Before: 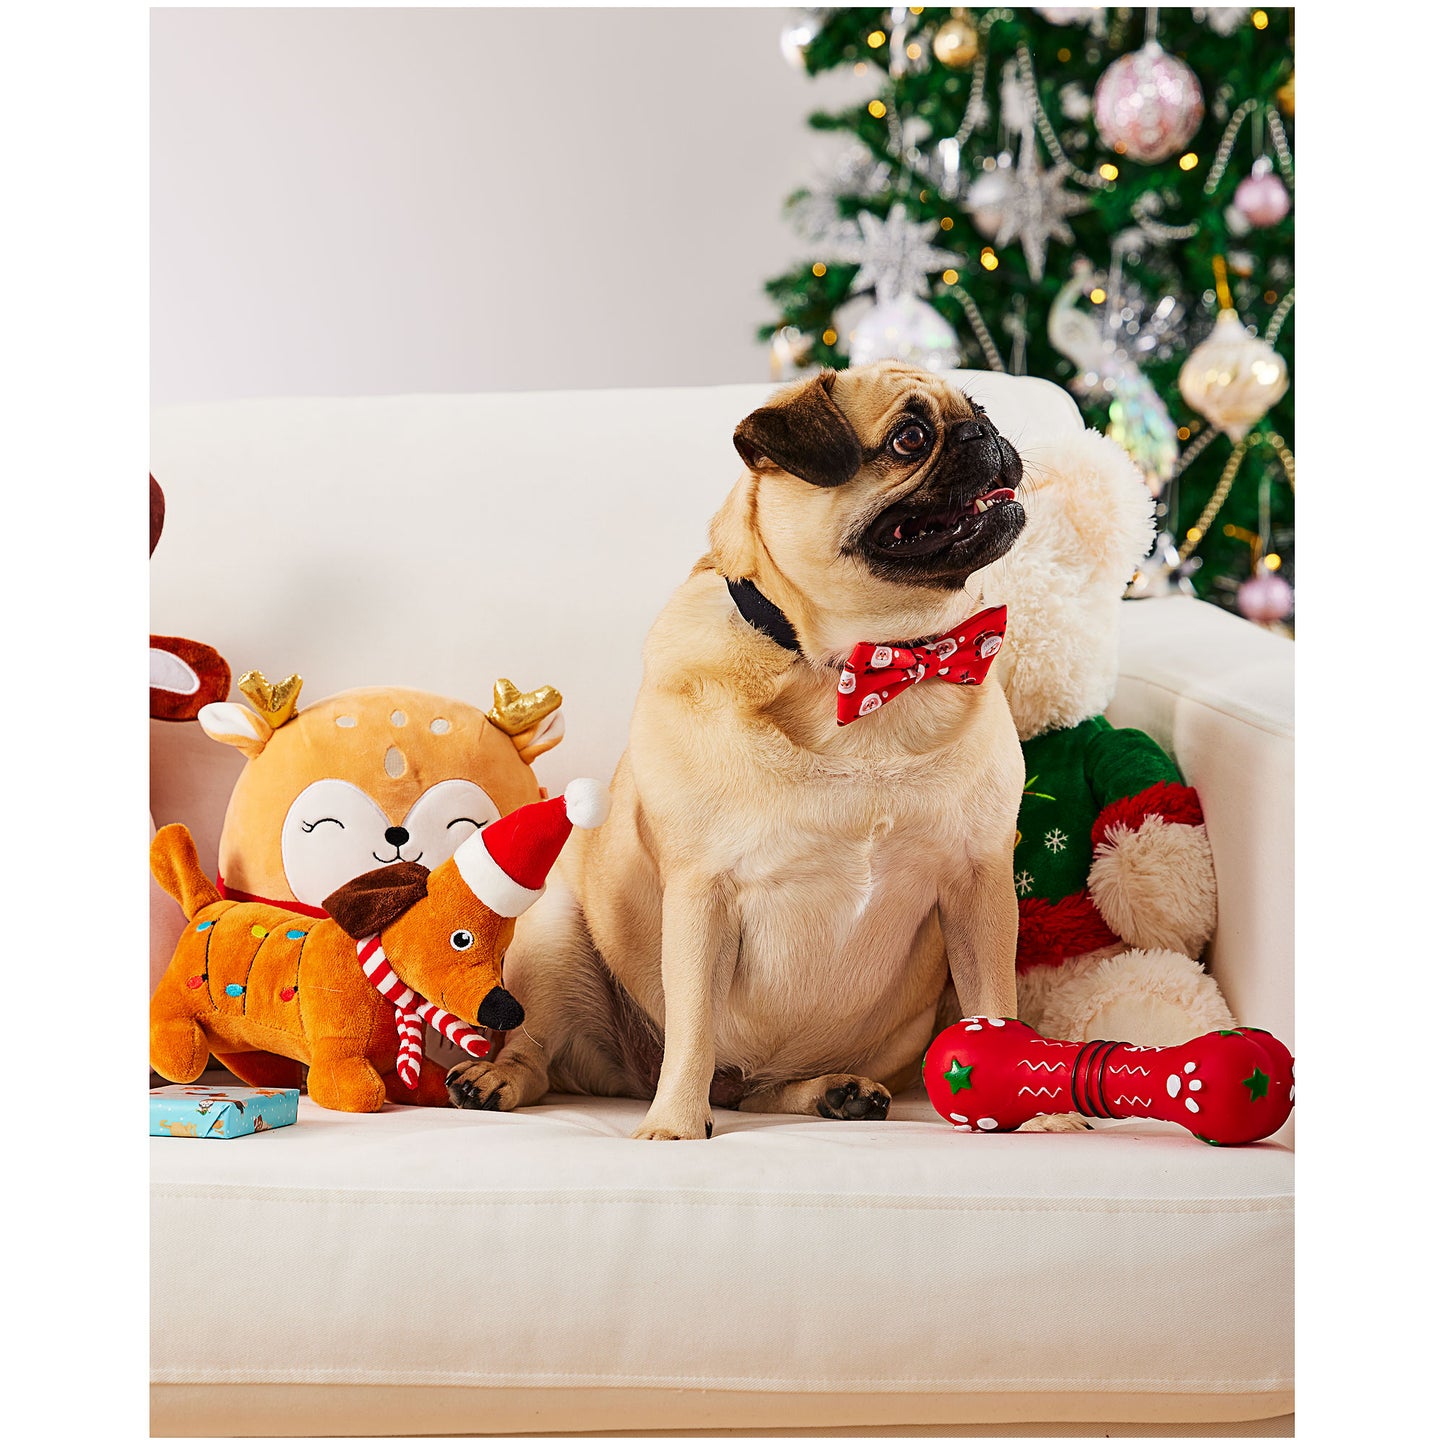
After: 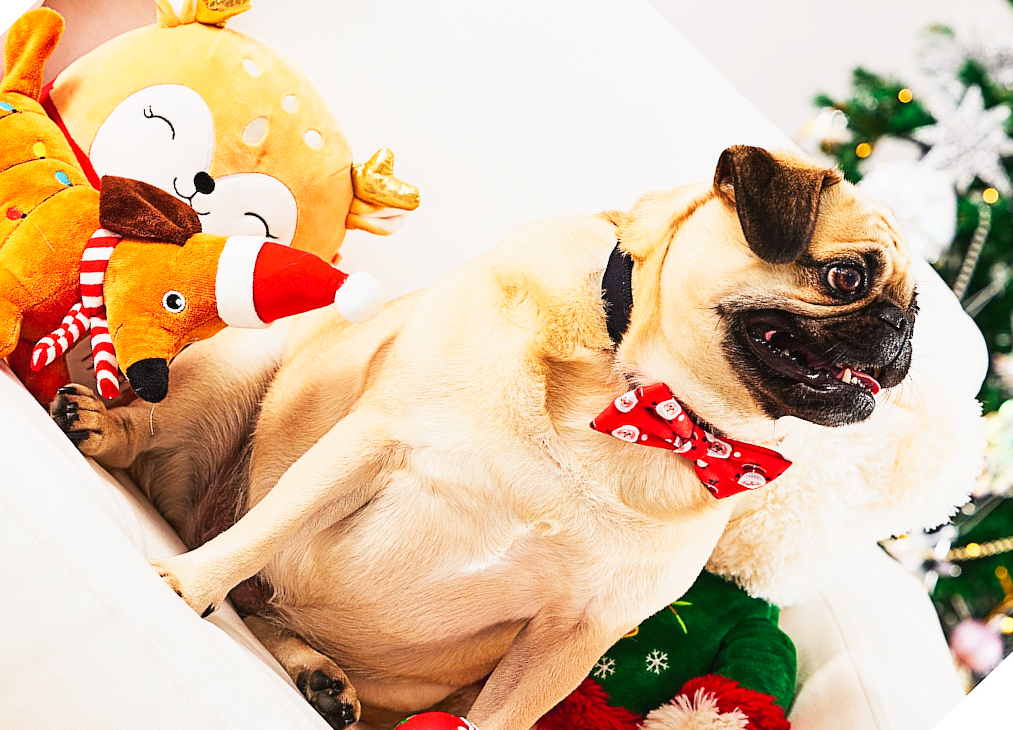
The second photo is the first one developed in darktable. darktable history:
exposure: compensate highlight preservation false
crop and rotate: angle -46.19°, top 16.81%, right 0.875%, bottom 11.71%
tone curve: curves: ch0 [(0, 0.017) (0.259, 0.344) (0.593, 0.778) (0.786, 0.931) (1, 0.999)]; ch1 [(0, 0) (0.405, 0.387) (0.442, 0.47) (0.492, 0.5) (0.511, 0.503) (0.548, 0.596) (0.7, 0.795) (1, 1)]; ch2 [(0, 0) (0.411, 0.433) (0.5, 0.504) (0.535, 0.581) (1, 1)], preserve colors none
